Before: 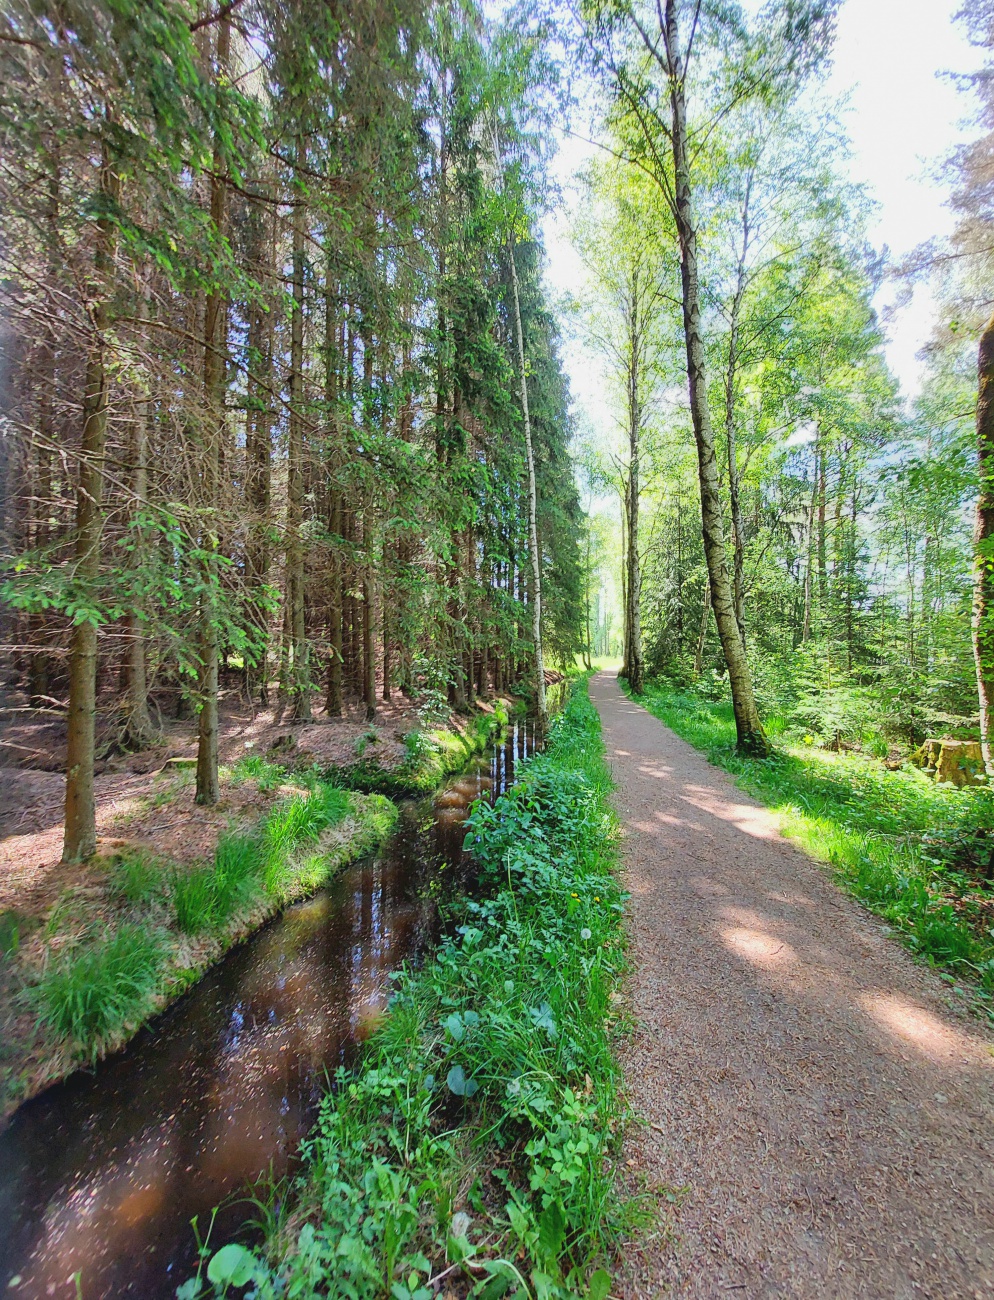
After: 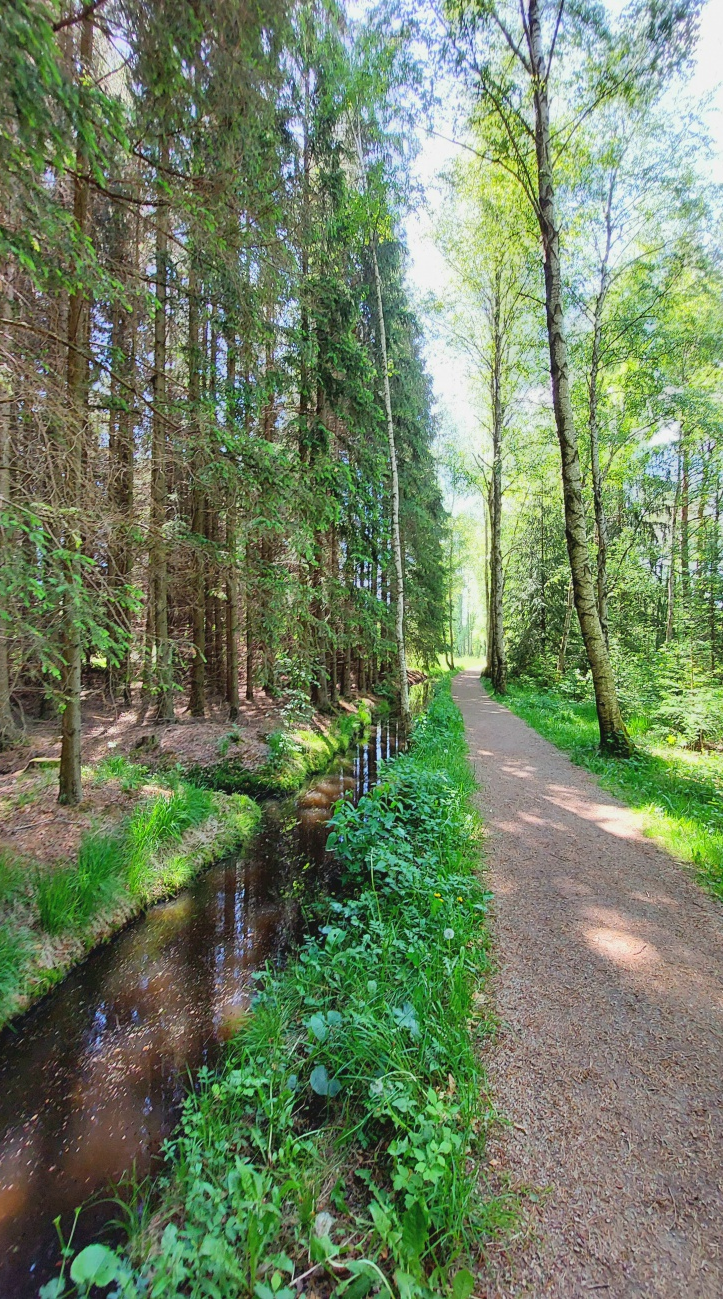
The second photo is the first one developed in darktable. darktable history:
crop: left 13.818%, right 13.438%
